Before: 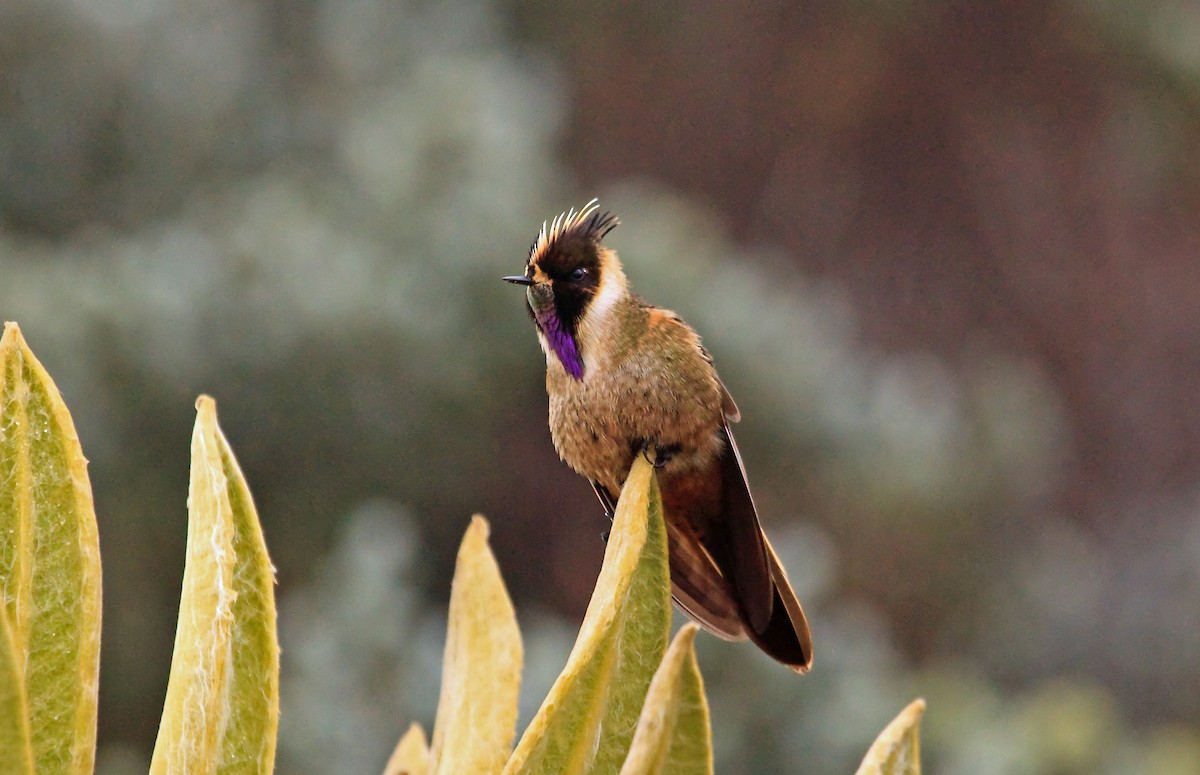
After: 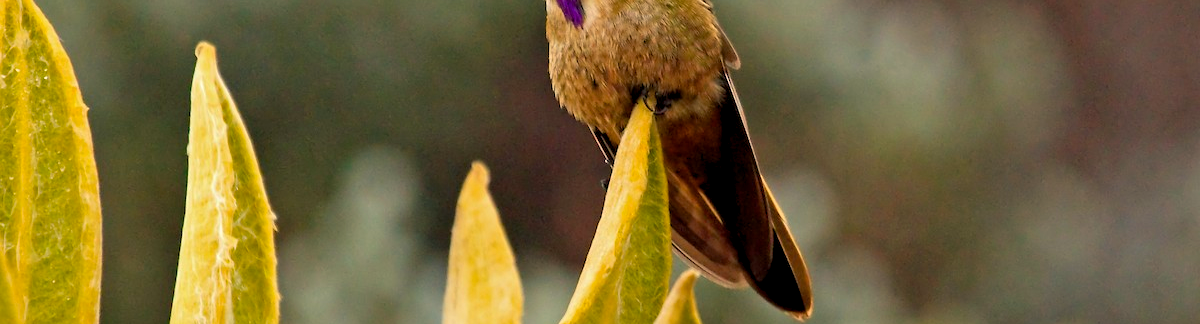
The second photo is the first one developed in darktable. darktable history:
crop: top 45.551%, bottom 12.262%
color correction: highlights a* -2.68, highlights b* 2.57
color balance rgb: shadows lift › chroma 2%, shadows lift › hue 217.2°, power › hue 60°, highlights gain › chroma 1%, highlights gain › hue 69.6°, global offset › luminance -0.5%, perceptual saturation grading › global saturation 15%, global vibrance 15%
white balance: red 1.029, blue 0.92
